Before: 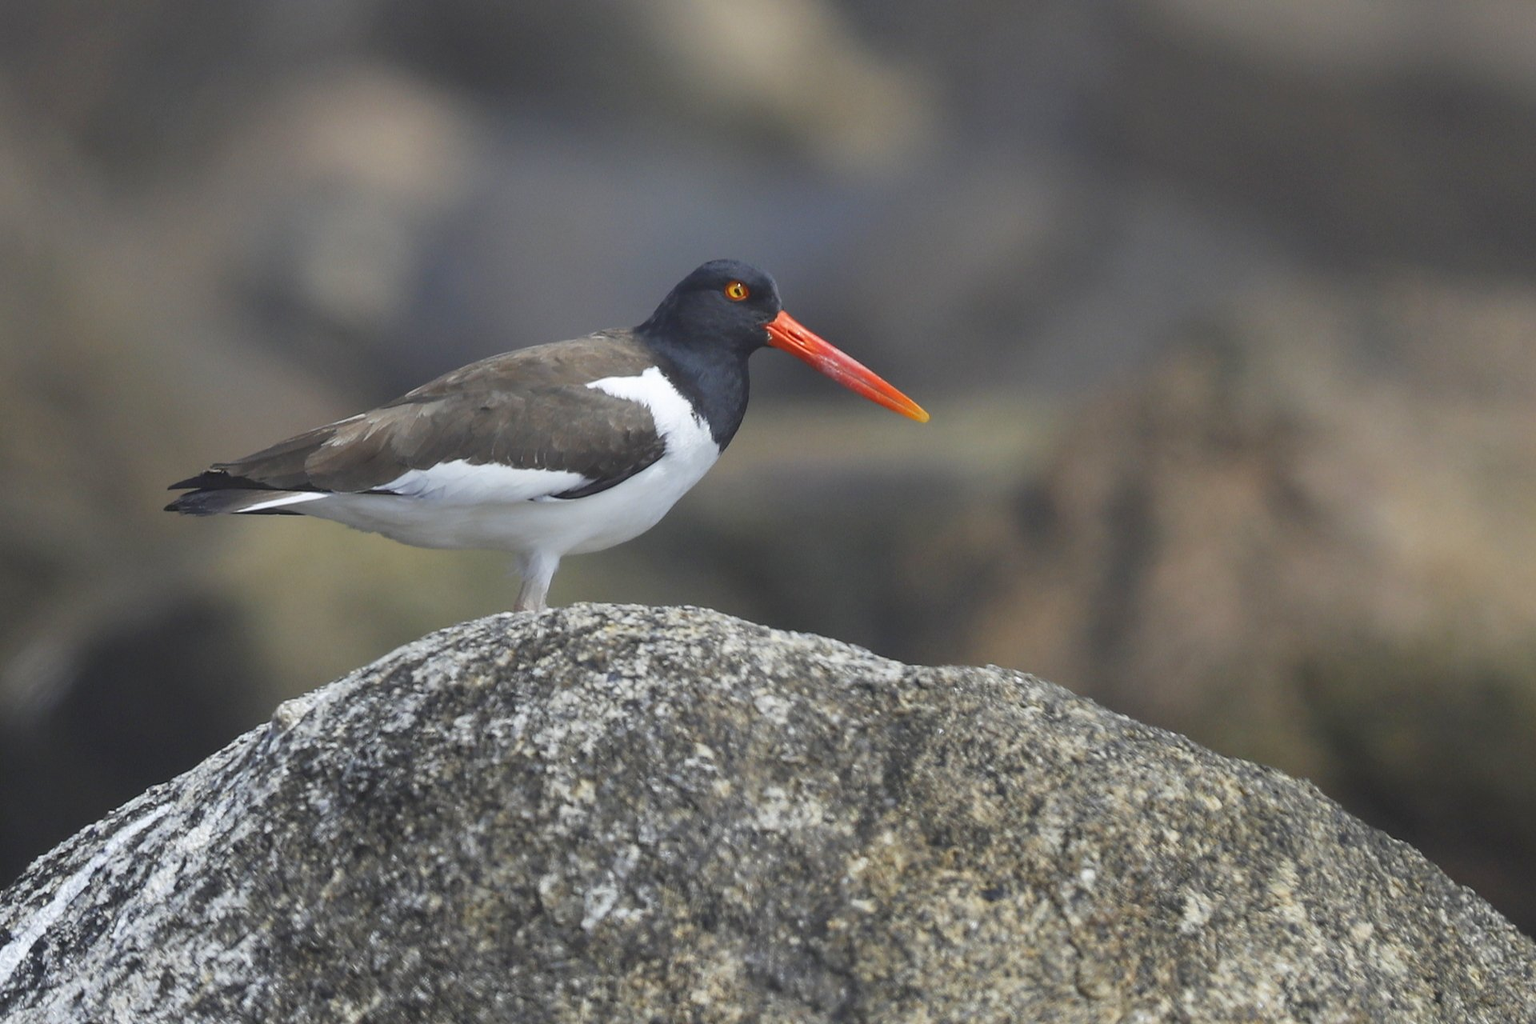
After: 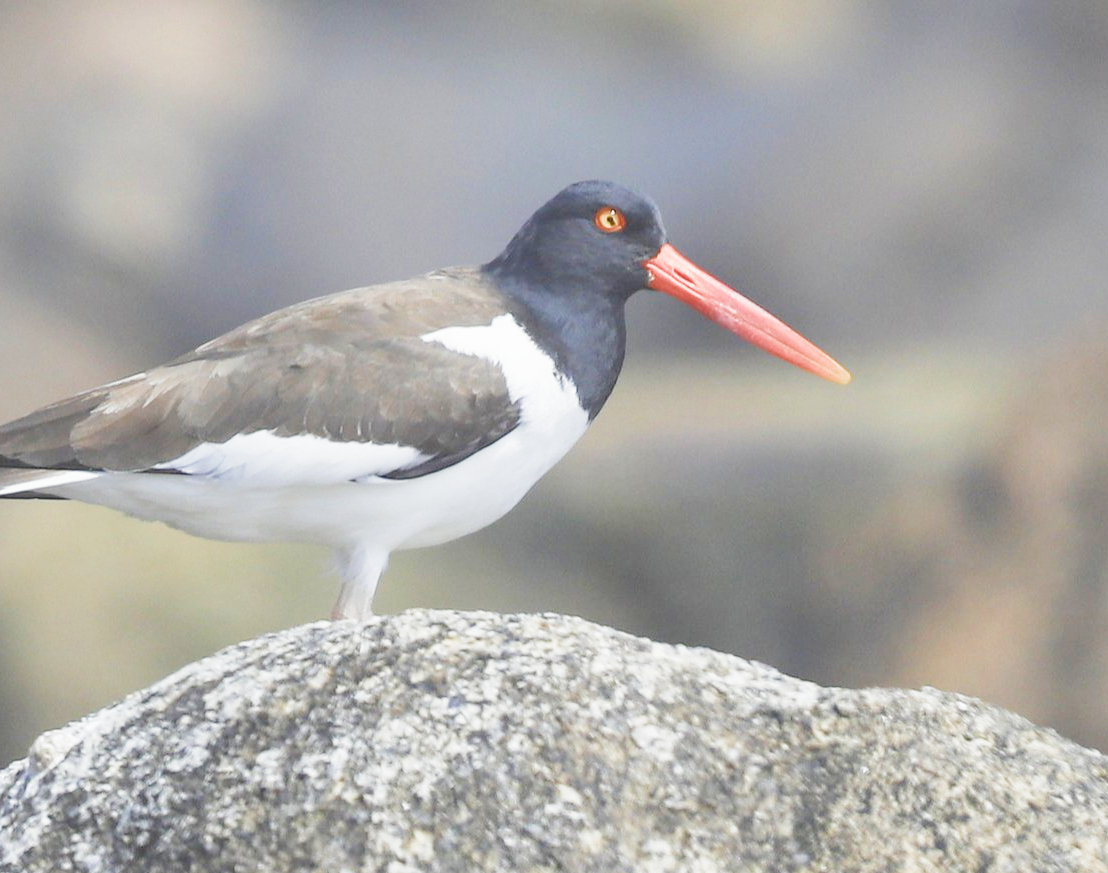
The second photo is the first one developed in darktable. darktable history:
crop: left 16.2%, top 11.292%, right 26.076%, bottom 20.446%
filmic rgb: black relative exposure -7.65 EV, white relative exposure 4.56 EV, threshold 5.96 EV, hardness 3.61, contrast 0.99, color science v4 (2020), enable highlight reconstruction true
shadows and highlights: radius 335.56, shadows 63.81, highlights 6.41, compress 87.87%, soften with gaussian
exposure: black level correction 0, exposure 1.742 EV, compensate exposure bias true, compensate highlight preservation false
